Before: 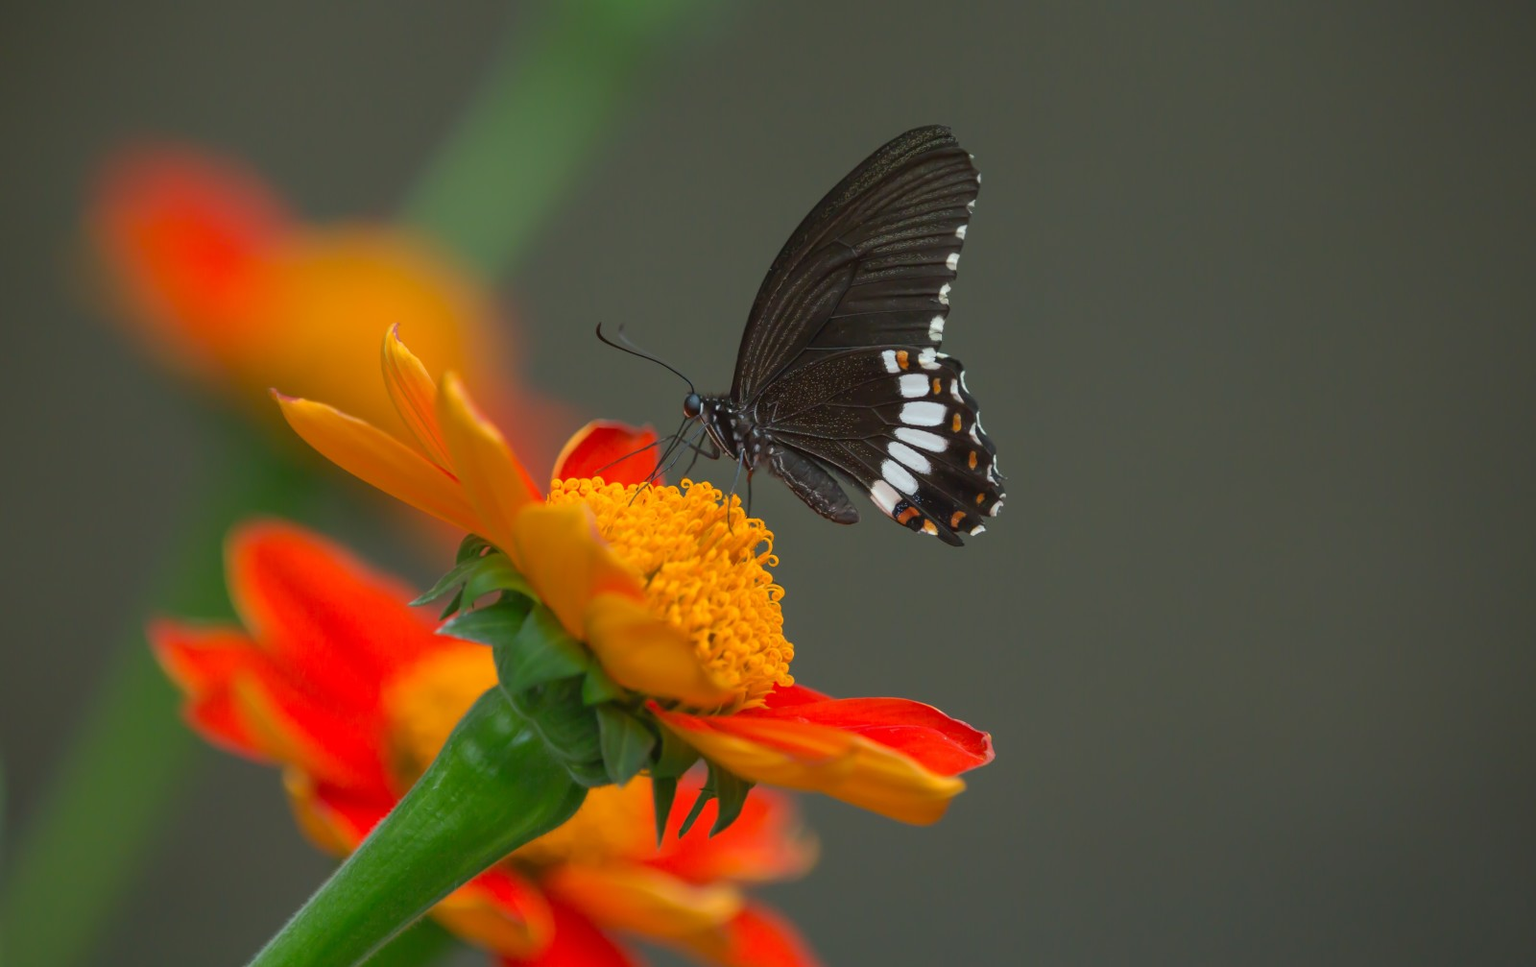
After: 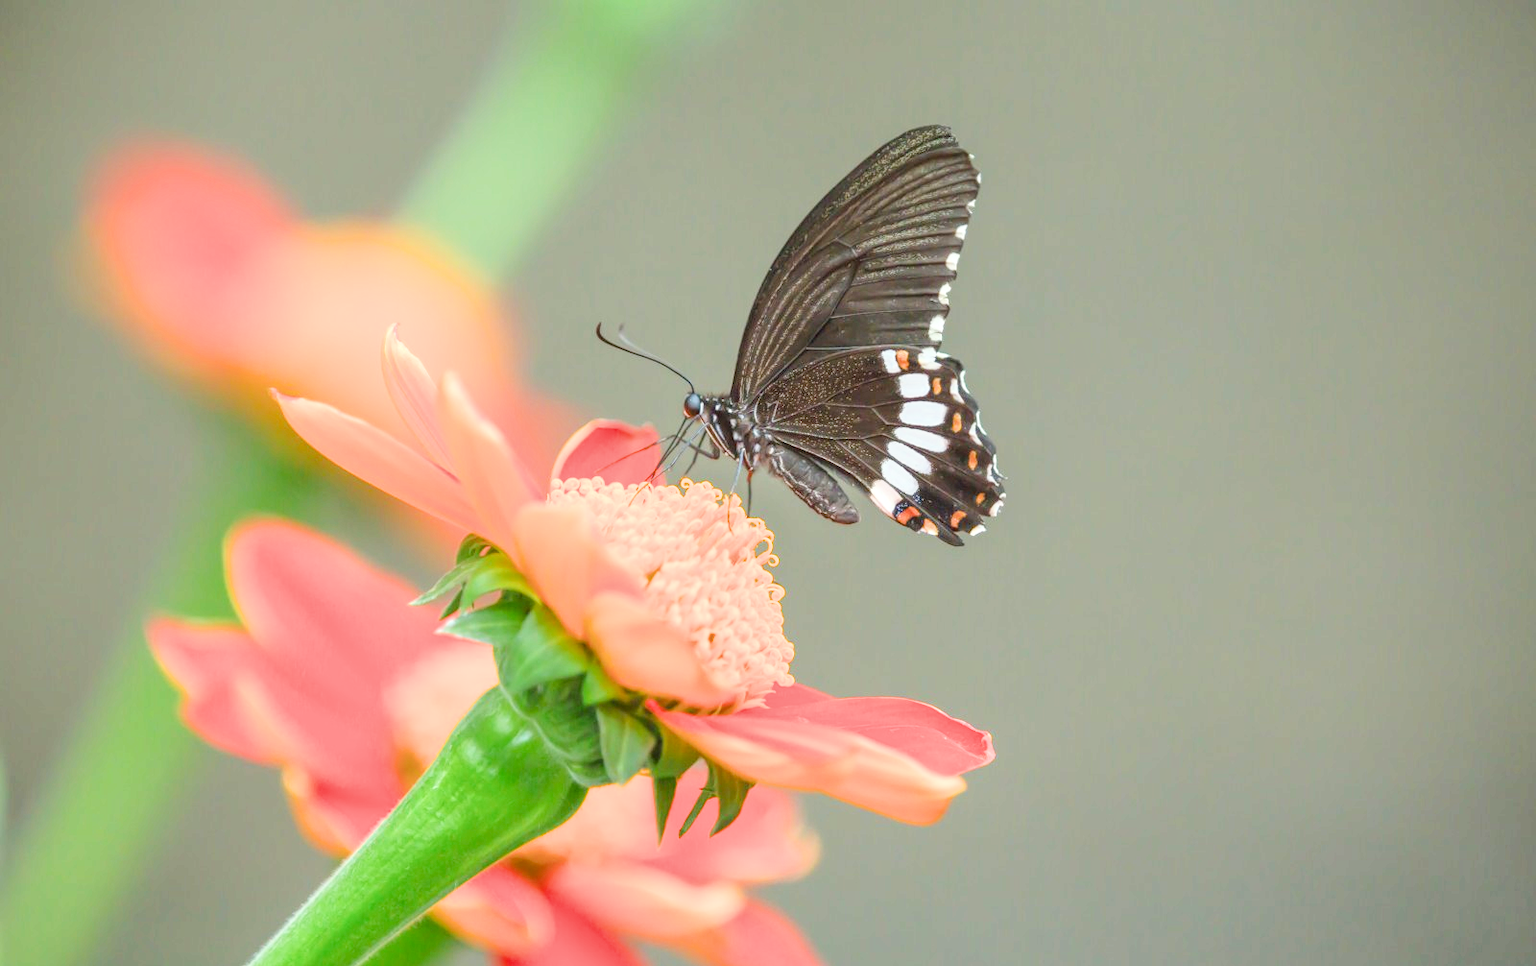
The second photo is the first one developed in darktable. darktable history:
tone equalizer: edges refinement/feathering 500, mask exposure compensation -1.57 EV, preserve details no
local contrast: highlights 96%, shadows 88%, detail 160%, midtone range 0.2
filmic rgb: black relative exposure -16 EV, white relative exposure 6.91 EV, hardness 4.7
exposure: black level correction 0.001, exposure 2.561 EV, compensate highlight preservation false
